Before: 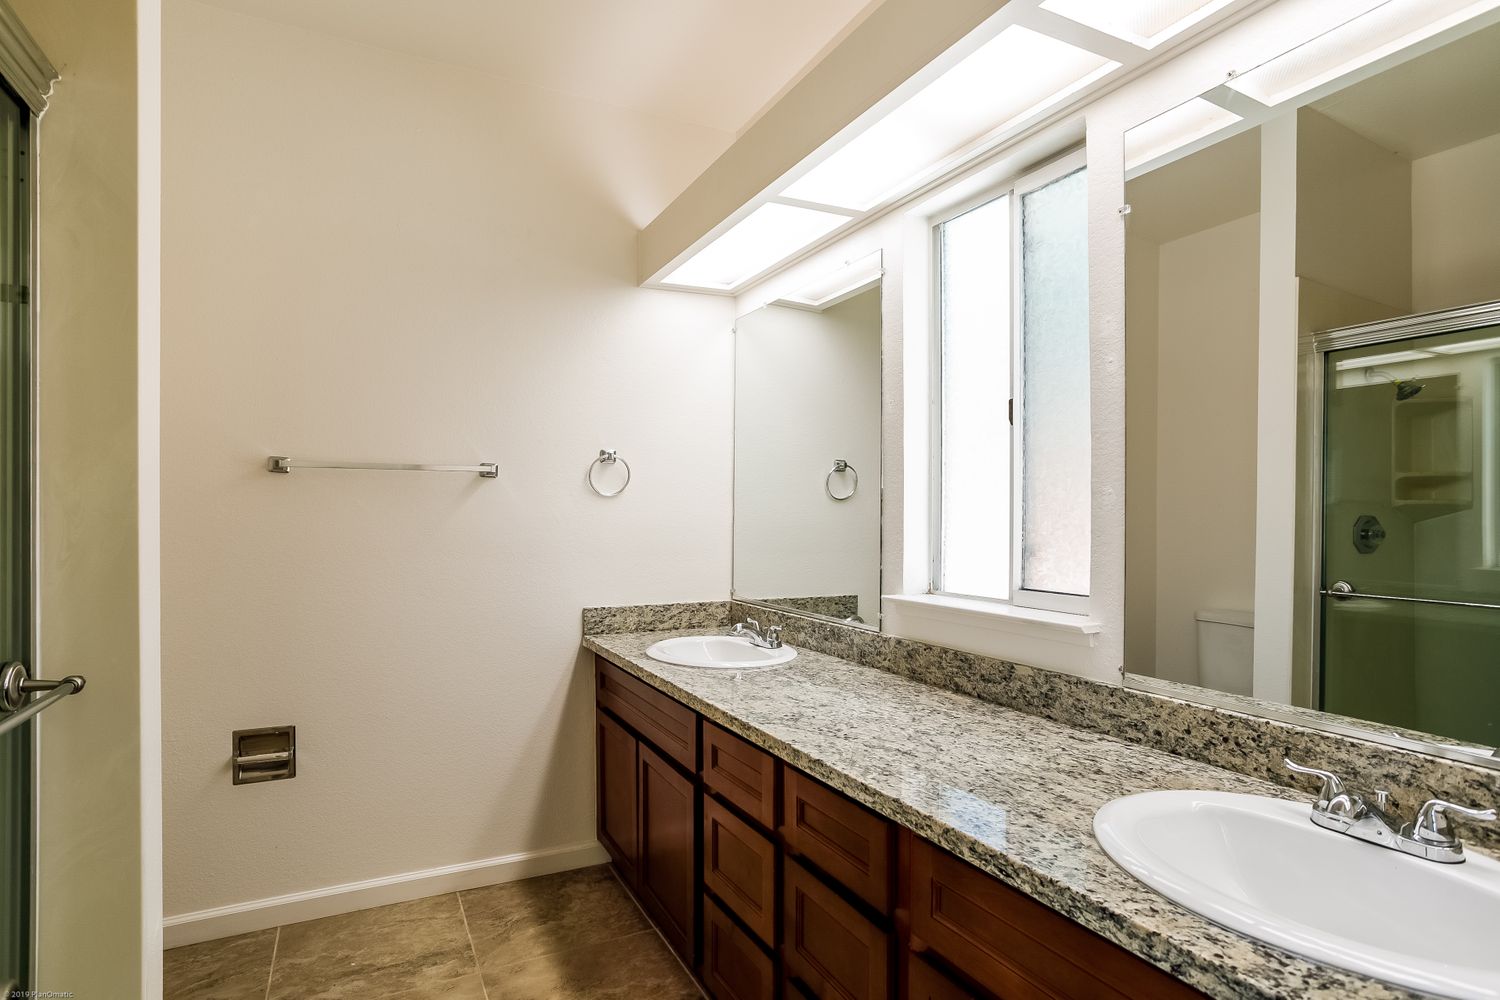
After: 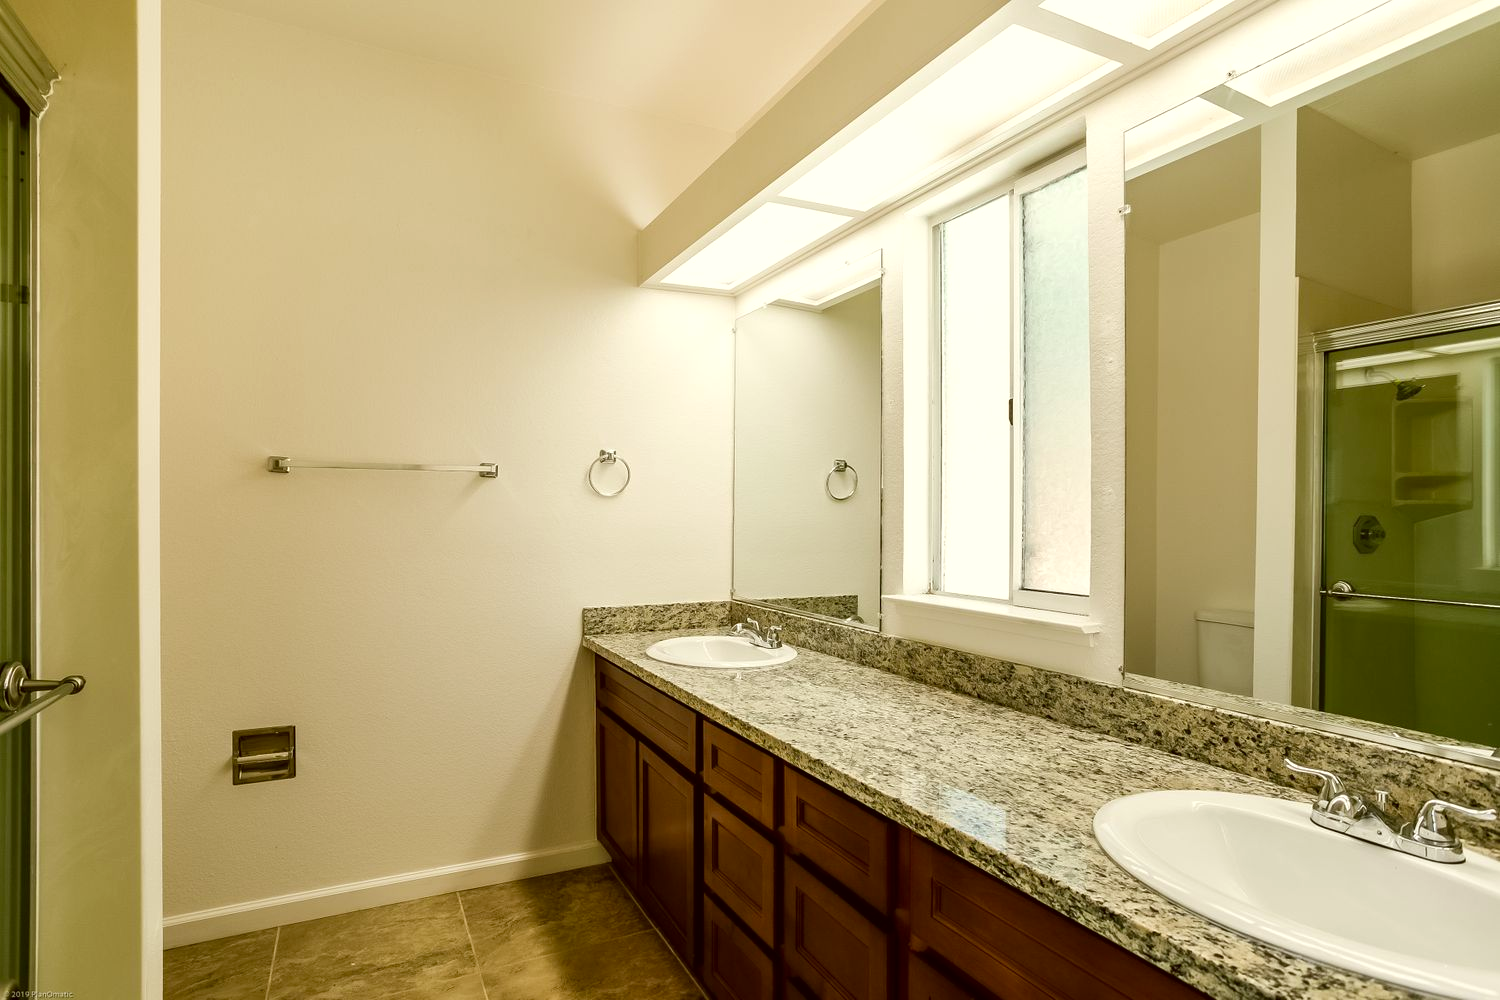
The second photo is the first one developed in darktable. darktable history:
exposure: exposure 0.129 EV, compensate highlight preservation false
color correction: highlights a* -1.45, highlights b* 10.28, shadows a* 0.638, shadows b* 19.69
color zones: curves: ch1 [(0, 0.679) (0.143, 0.647) (0.286, 0.261) (0.378, -0.011) (0.571, 0.396) (0.714, 0.399) (0.857, 0.406) (1, 0.679)], mix -120.8%
